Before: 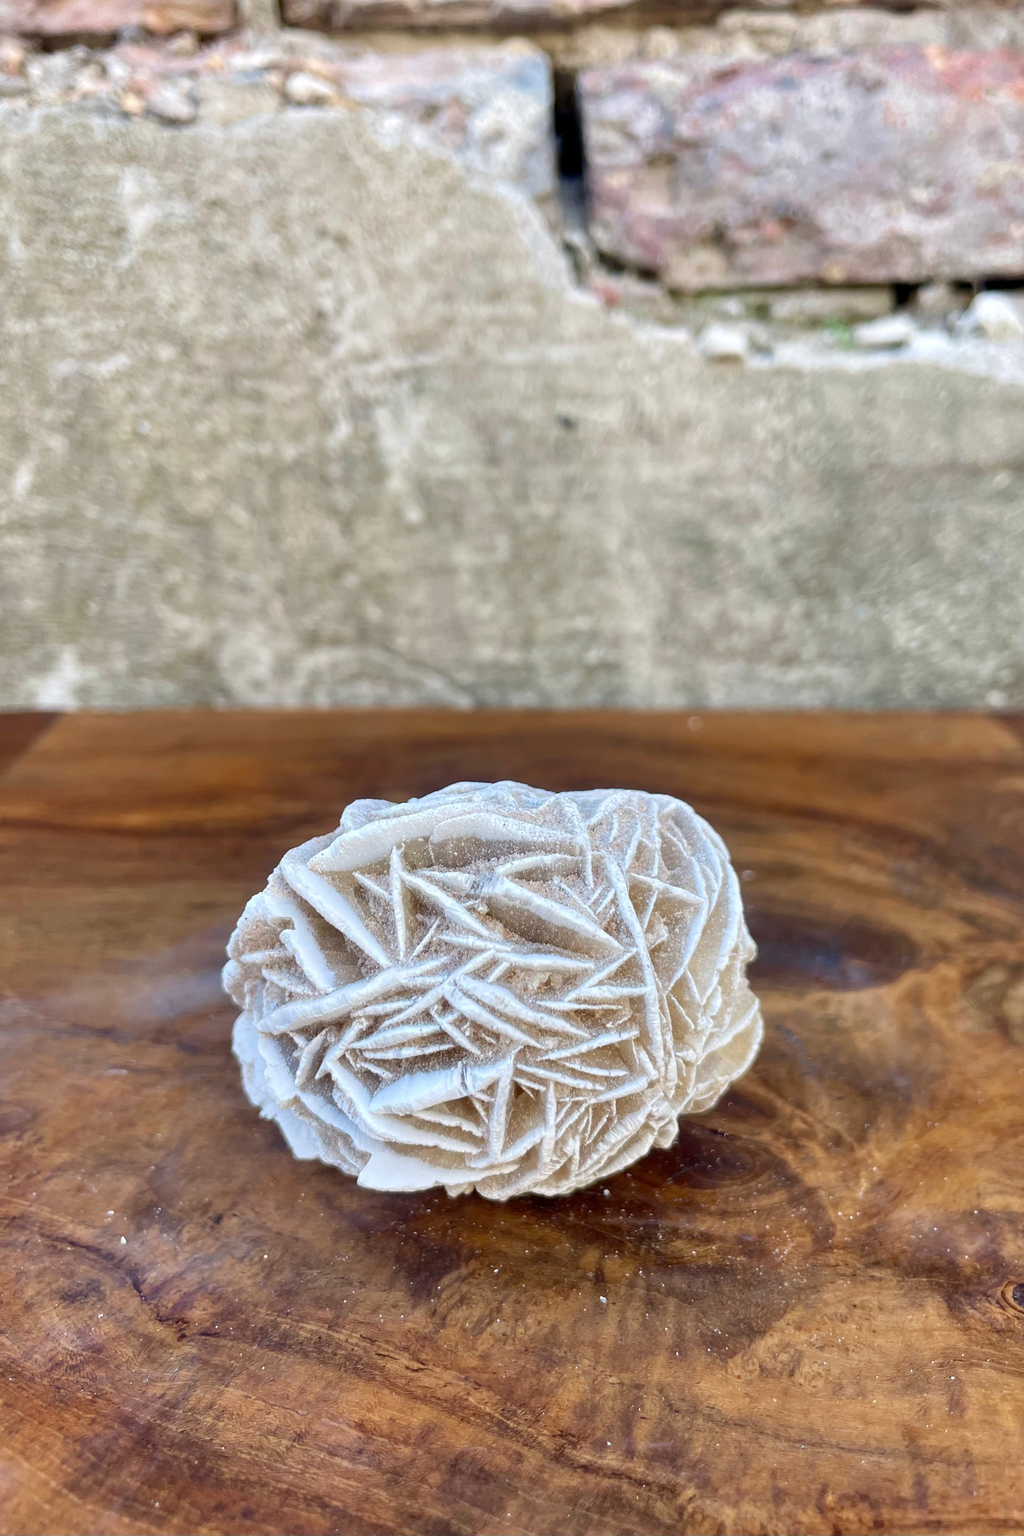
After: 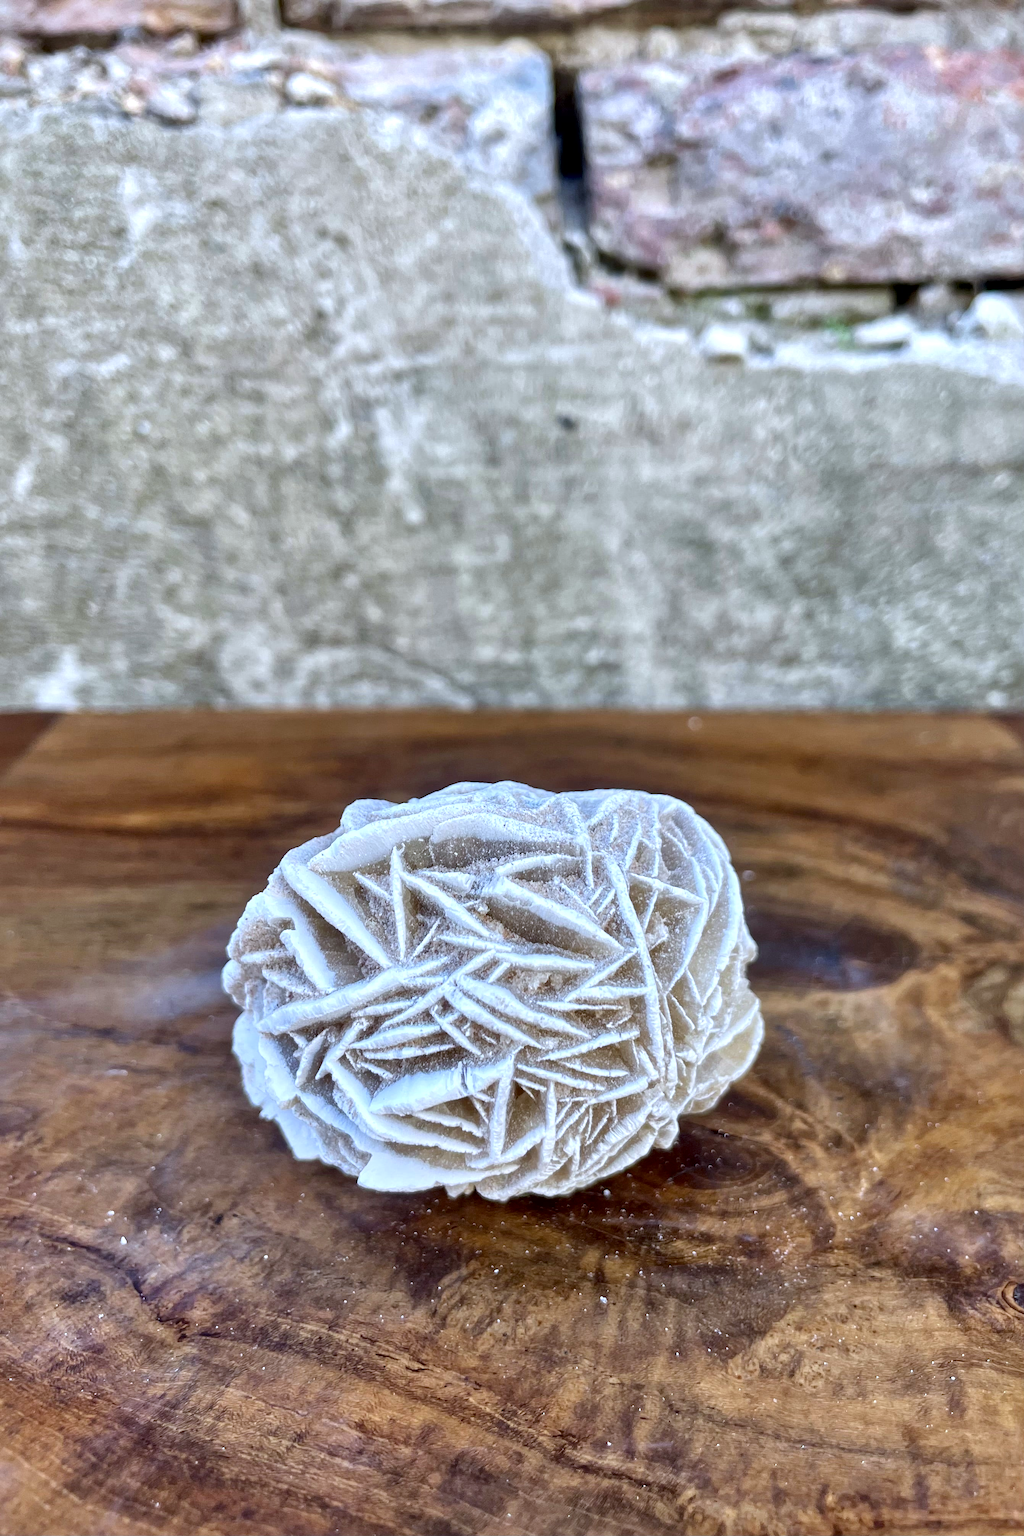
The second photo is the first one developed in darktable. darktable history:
local contrast: mode bilateral grid, contrast 25, coarseness 60, detail 151%, midtone range 0.2
white balance: red 0.931, blue 1.11
